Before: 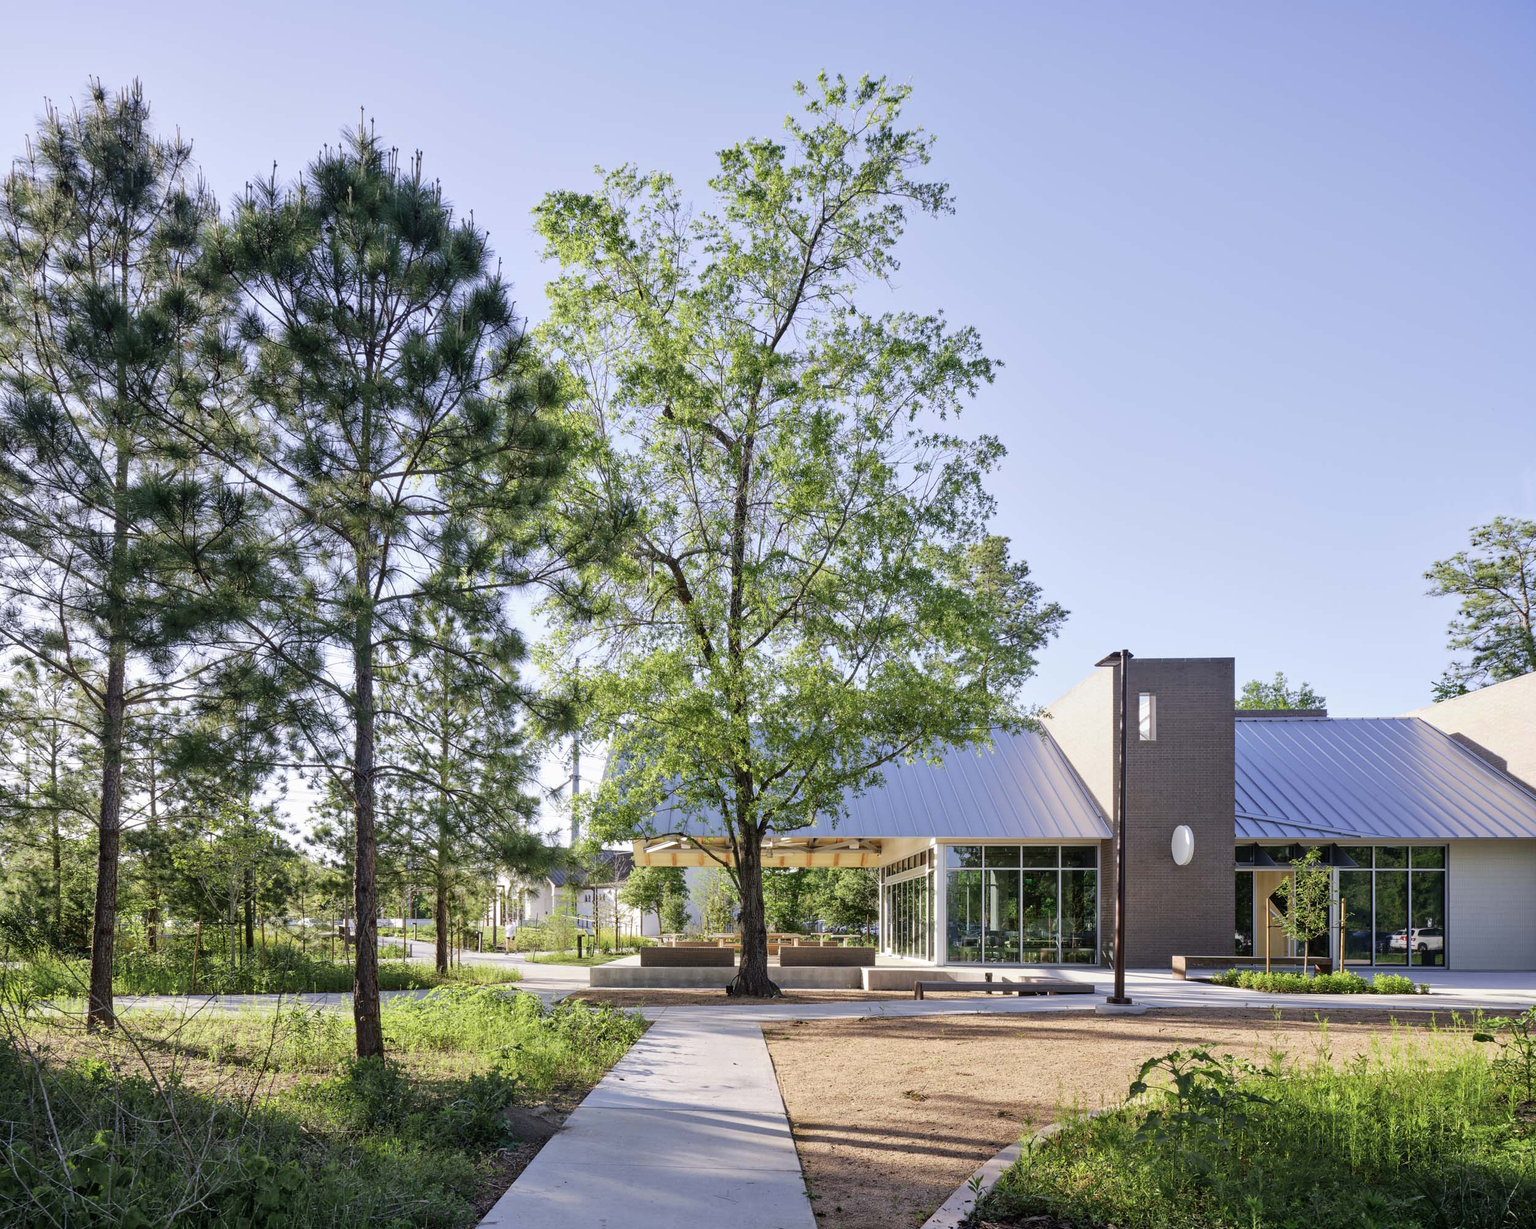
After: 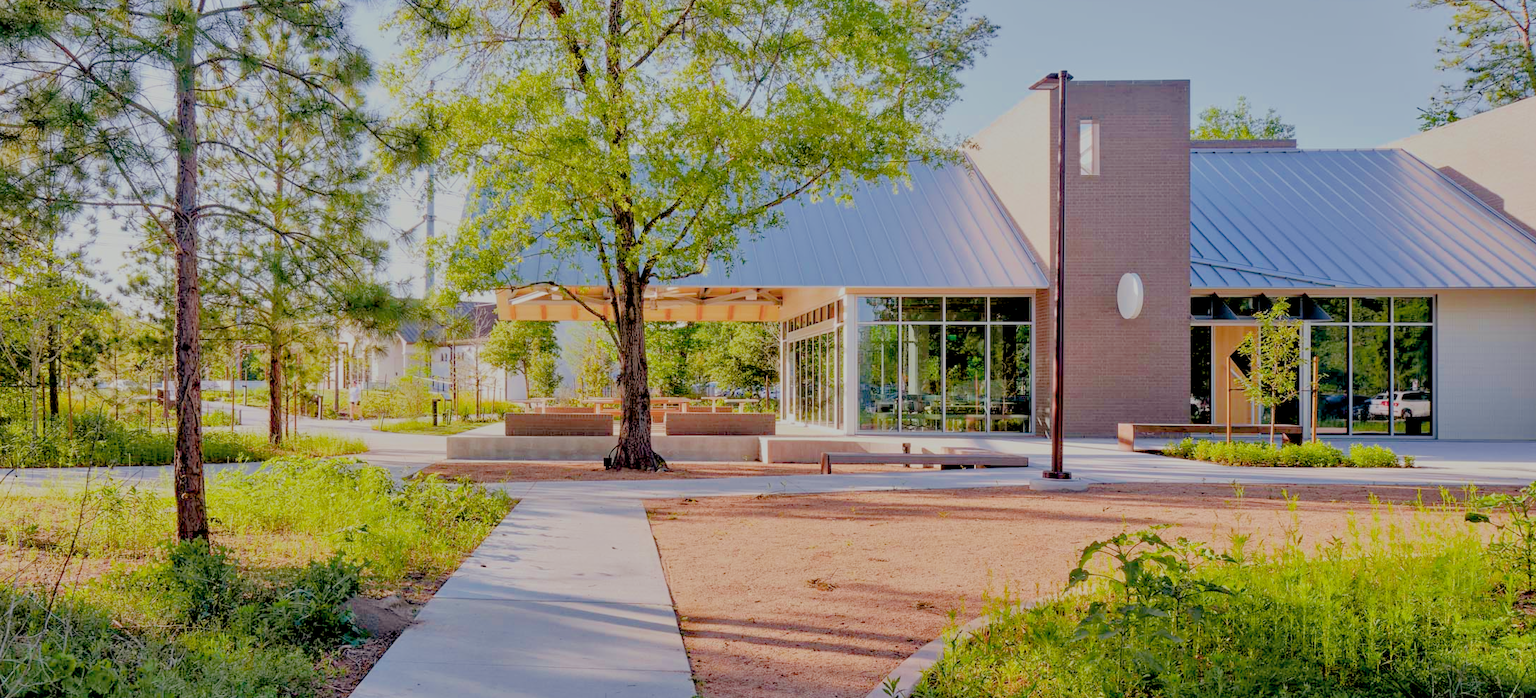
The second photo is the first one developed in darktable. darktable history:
color balance rgb: power › chroma 1.072%, power › hue 27.44°, perceptual saturation grading › global saturation 30.276%, perceptual brilliance grading › global brilliance 17.24%
crop and rotate: left 13.243%, top 47.901%, bottom 2.786%
shadows and highlights: shadows 25.48, highlights -47.9, soften with gaussian
filmic rgb: black relative exposure -7.98 EV, white relative exposure 8 EV, target black luminance 0%, hardness 2.47, latitude 76.32%, contrast 0.571, shadows ↔ highlights balance 0.007%
exposure: black level correction 0.018, exposure -0.008 EV, compensate highlight preservation false
tone equalizer: -8 EV -0.402 EV, -7 EV -0.405 EV, -6 EV -0.341 EV, -5 EV -0.183 EV, -3 EV 0.249 EV, -2 EV 0.324 EV, -1 EV 0.412 EV, +0 EV 0.434 EV, smoothing diameter 24.91%, edges refinement/feathering 10.39, preserve details guided filter
